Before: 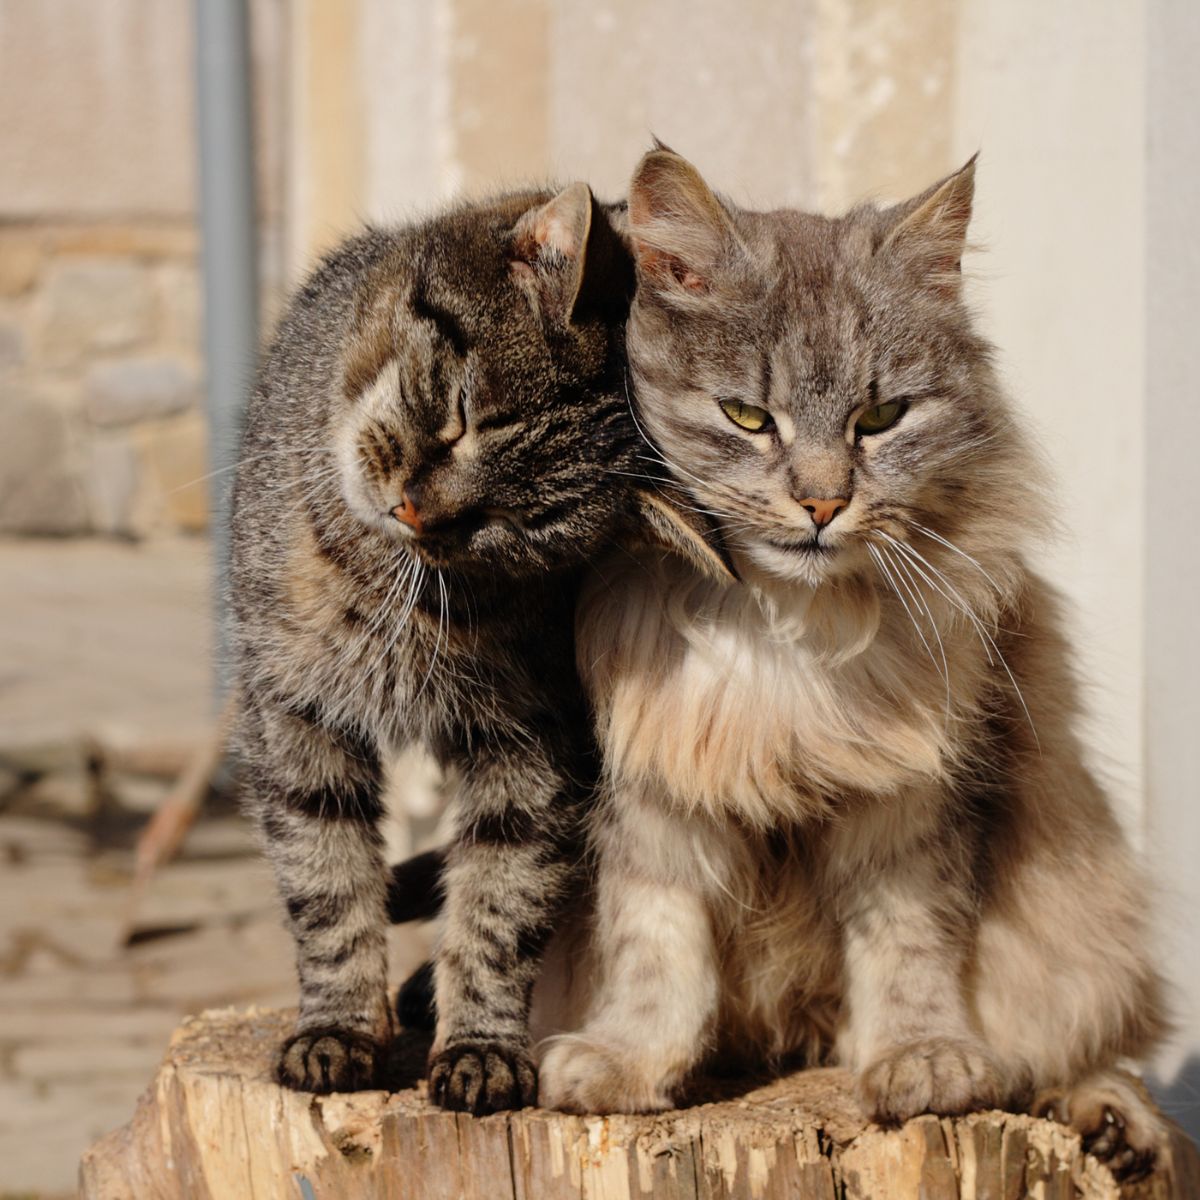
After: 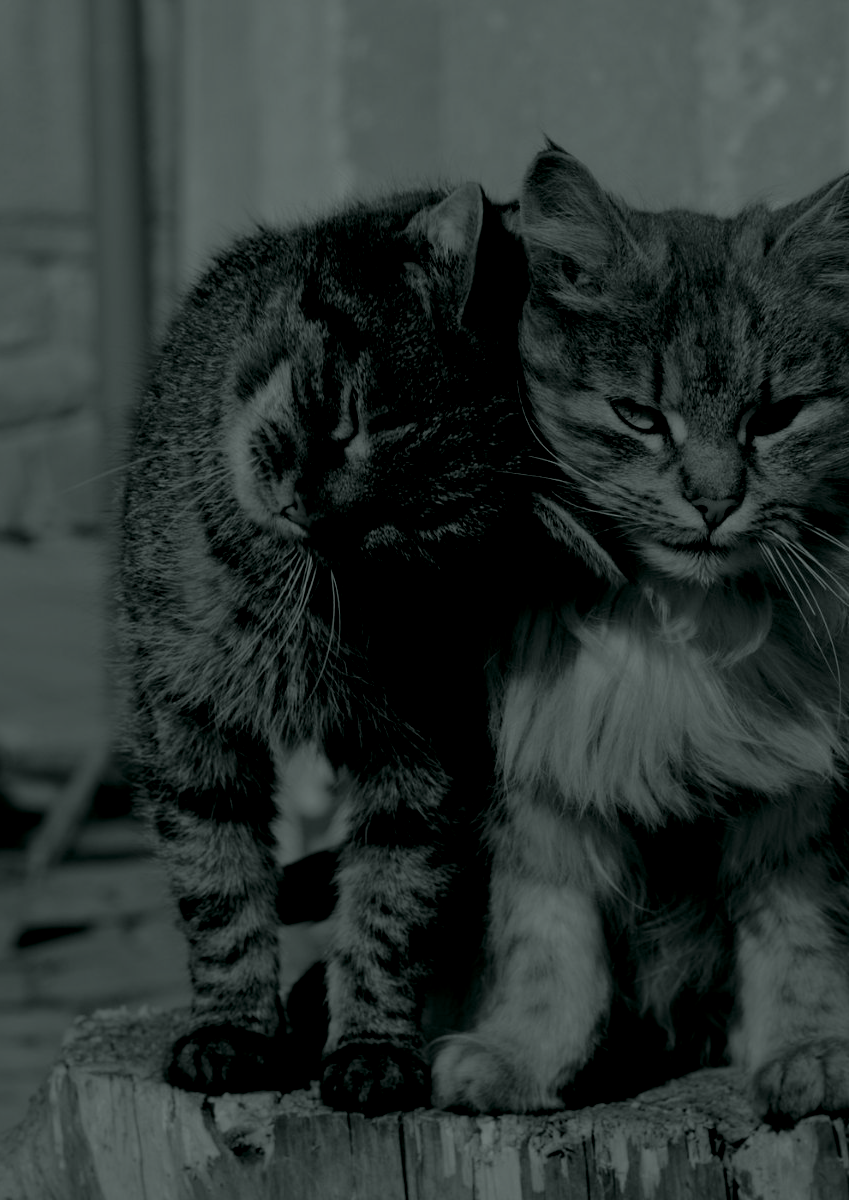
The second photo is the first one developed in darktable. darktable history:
colorize: hue 90°, saturation 19%, lightness 1.59%, version 1
exposure: exposure -0.04 EV, compensate highlight preservation false
crop and rotate: left 9.061%, right 20.142%
tone equalizer: -8 EV -1.08 EV, -7 EV -1.01 EV, -6 EV -0.867 EV, -5 EV -0.578 EV, -3 EV 0.578 EV, -2 EV 0.867 EV, -1 EV 1.01 EV, +0 EV 1.08 EV, edges refinement/feathering 500, mask exposure compensation -1.57 EV, preserve details no
